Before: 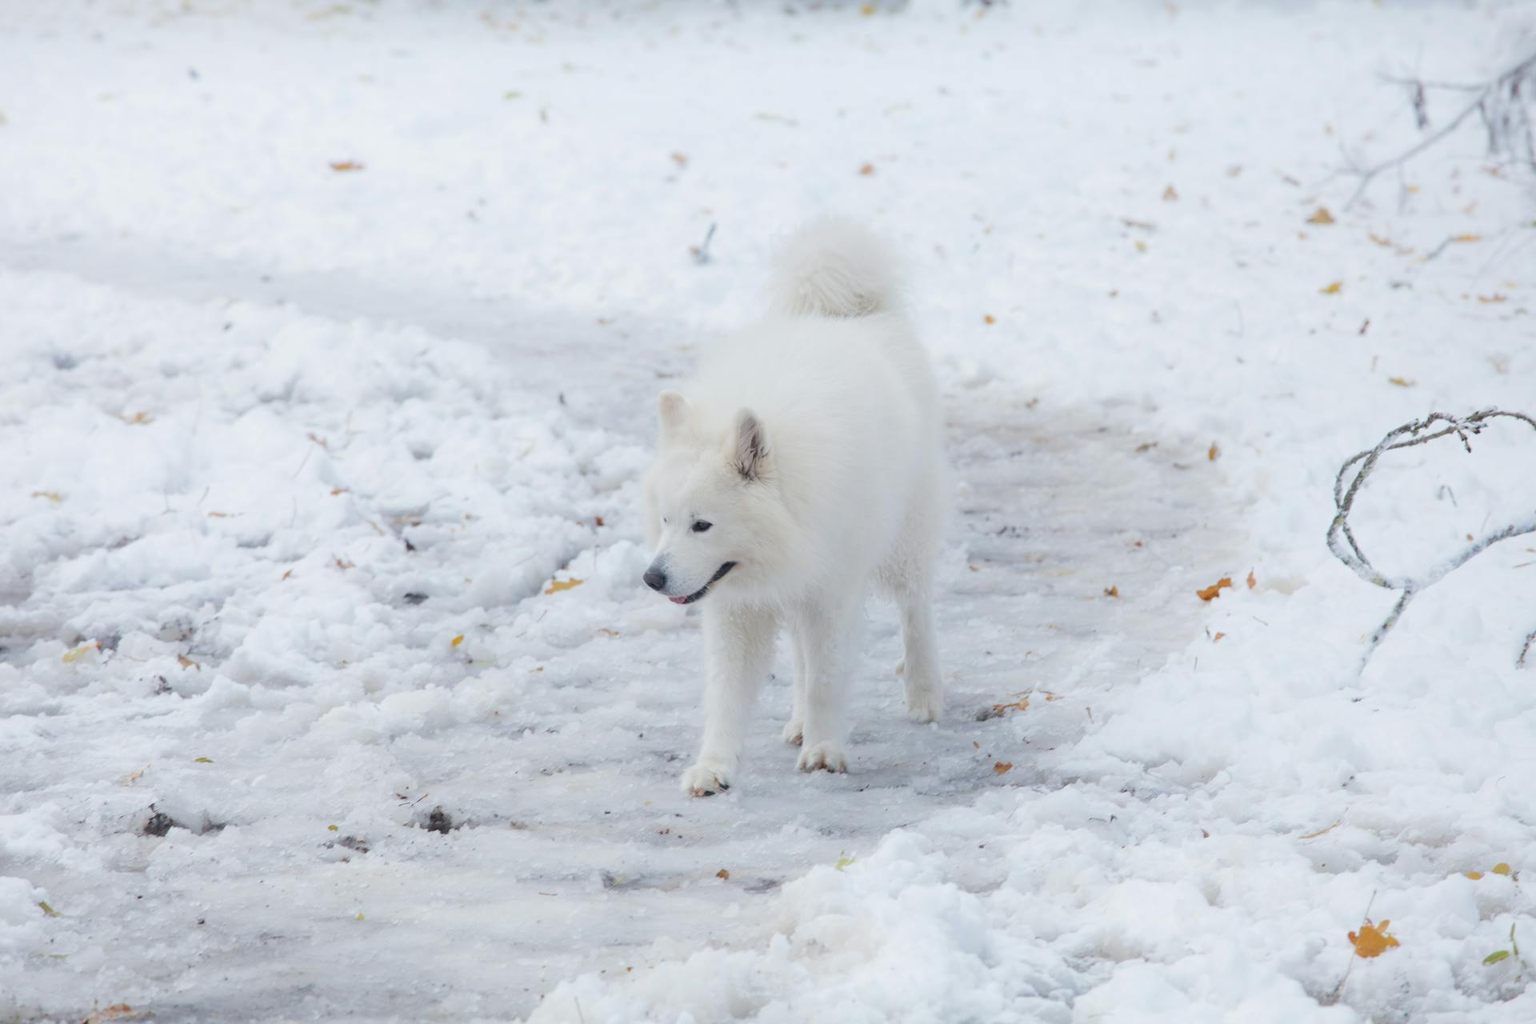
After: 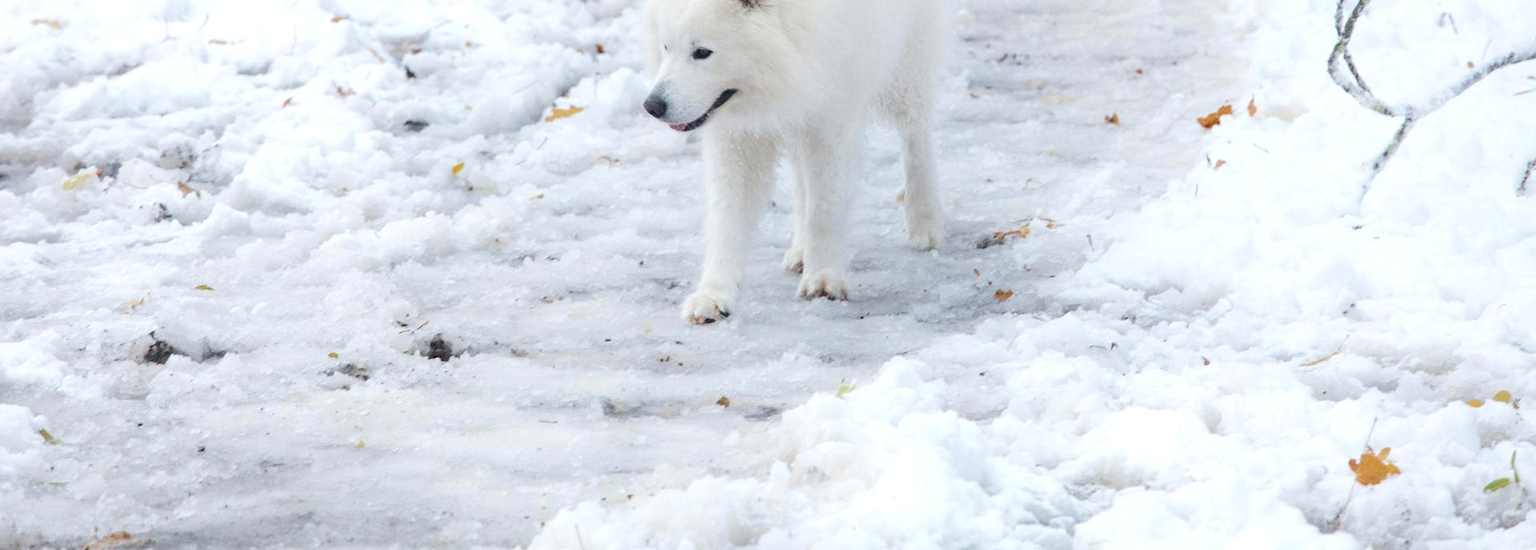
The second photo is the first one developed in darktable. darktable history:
grain: coarseness 0.09 ISO, strength 16.61%
crop and rotate: top 46.237%
tone equalizer: -8 EV -0.417 EV, -7 EV -0.389 EV, -6 EV -0.333 EV, -5 EV -0.222 EV, -3 EV 0.222 EV, -2 EV 0.333 EV, -1 EV 0.389 EV, +0 EV 0.417 EV, edges refinement/feathering 500, mask exposure compensation -1.57 EV, preserve details no
